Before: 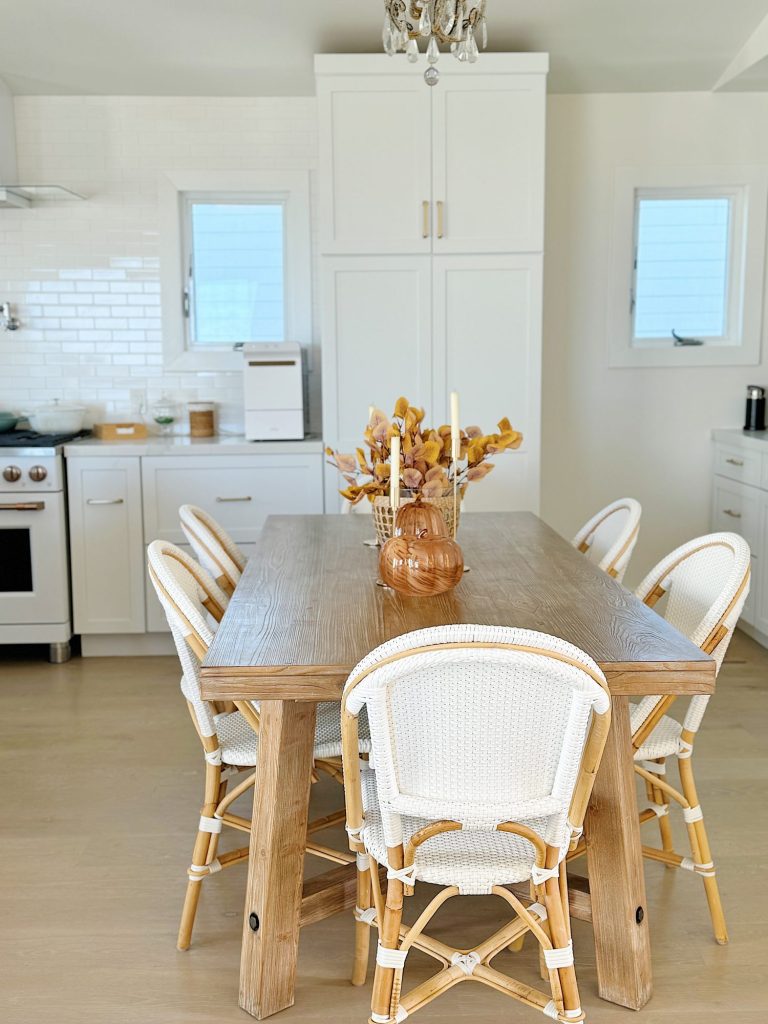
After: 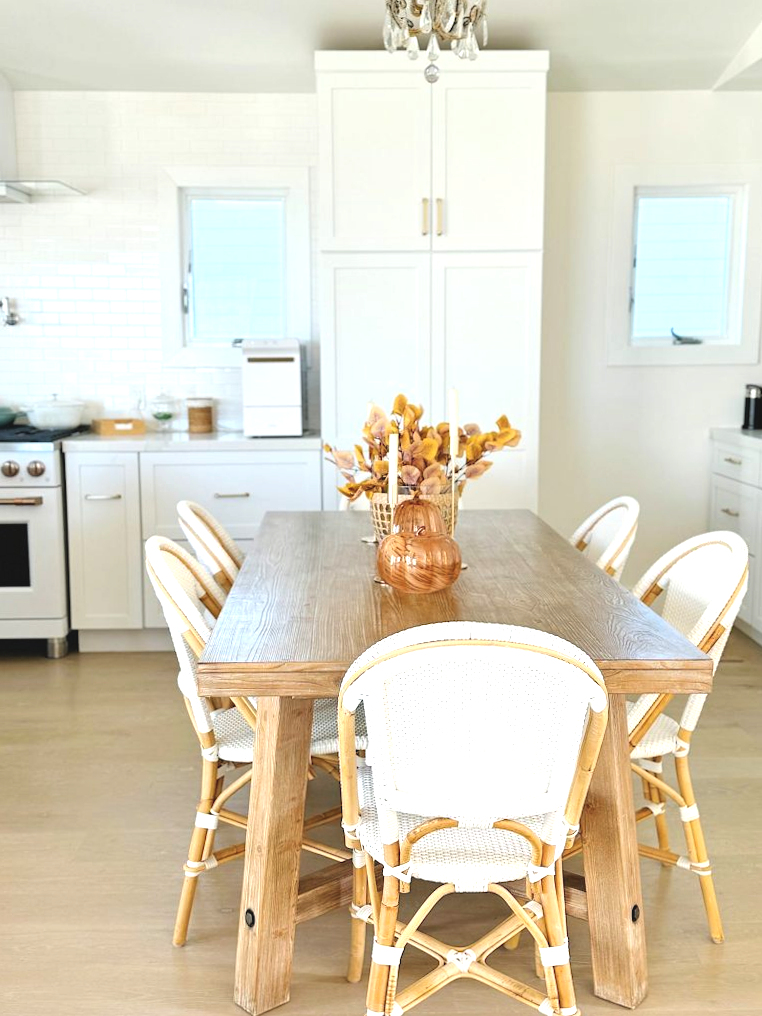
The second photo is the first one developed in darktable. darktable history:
crop and rotate: angle -0.307°
exposure: black level correction -0.005, exposure 0.614 EV, compensate exposure bias true, compensate highlight preservation false
levels: mode automatic
